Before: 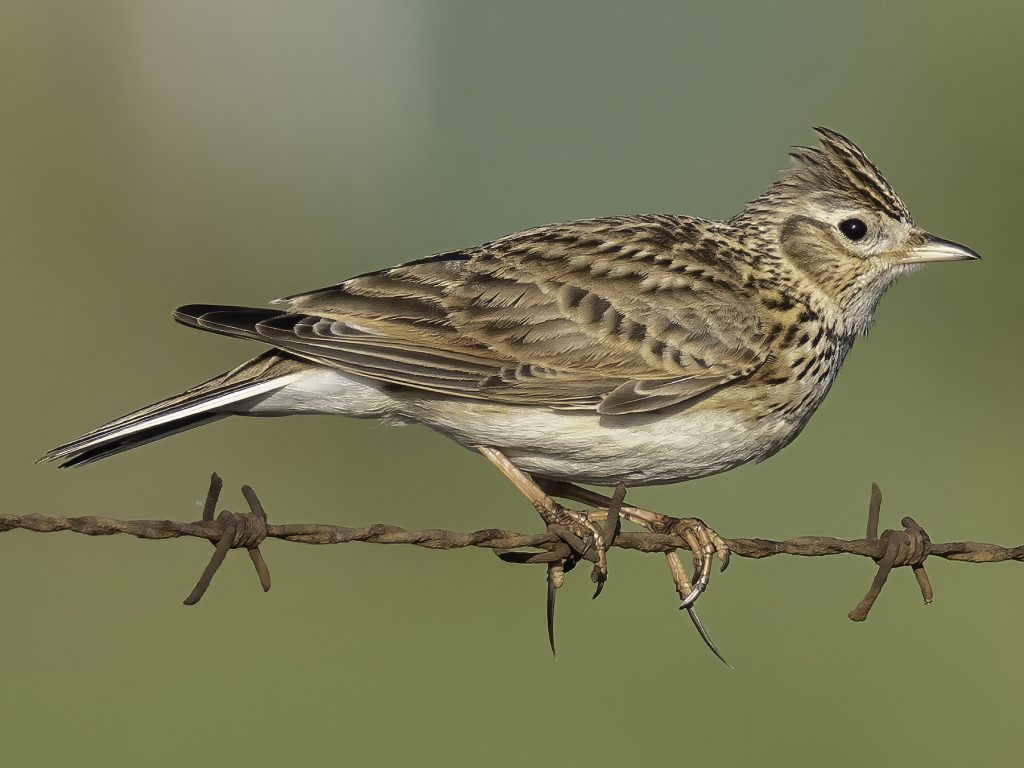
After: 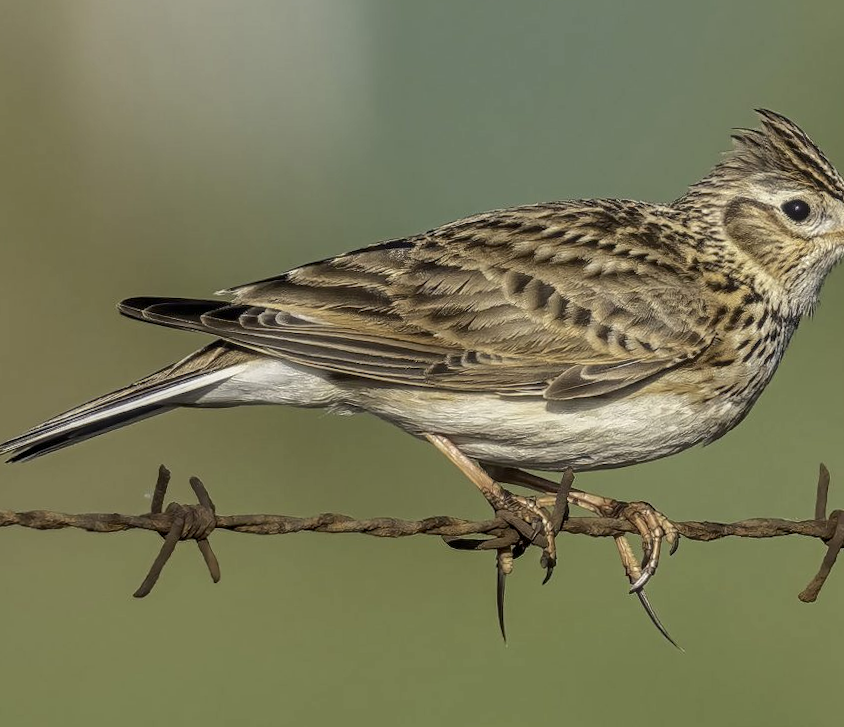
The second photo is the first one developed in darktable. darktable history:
crop and rotate: angle 1°, left 4.281%, top 0.642%, right 11.383%, bottom 2.486%
local contrast: highlights 0%, shadows 0%, detail 133%
